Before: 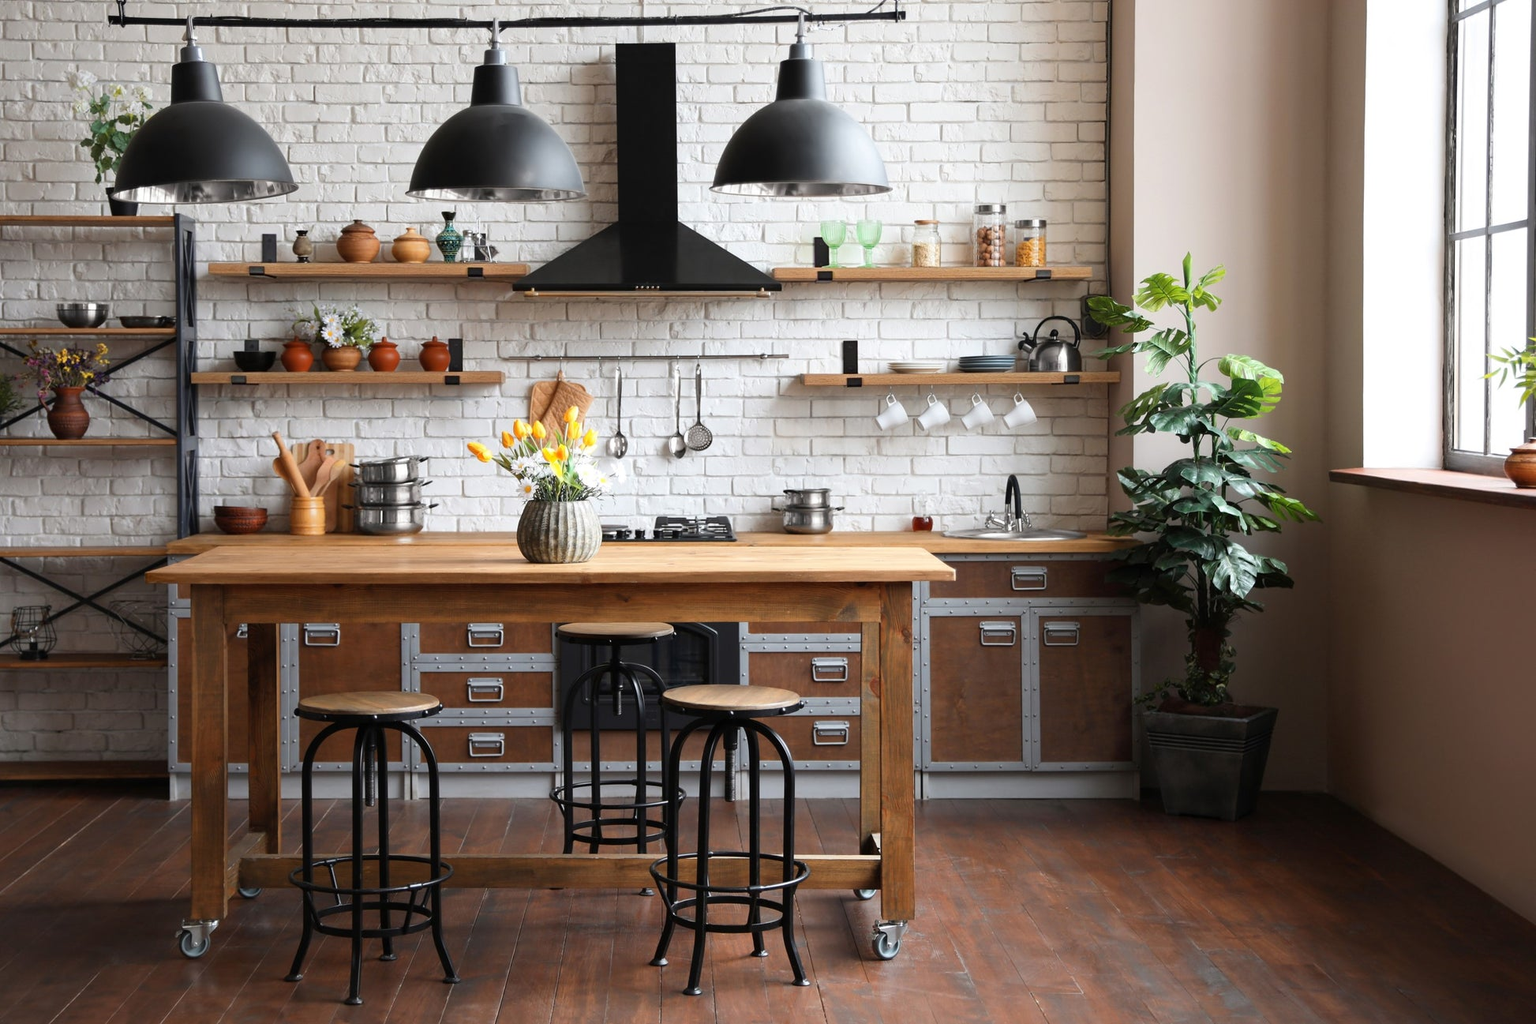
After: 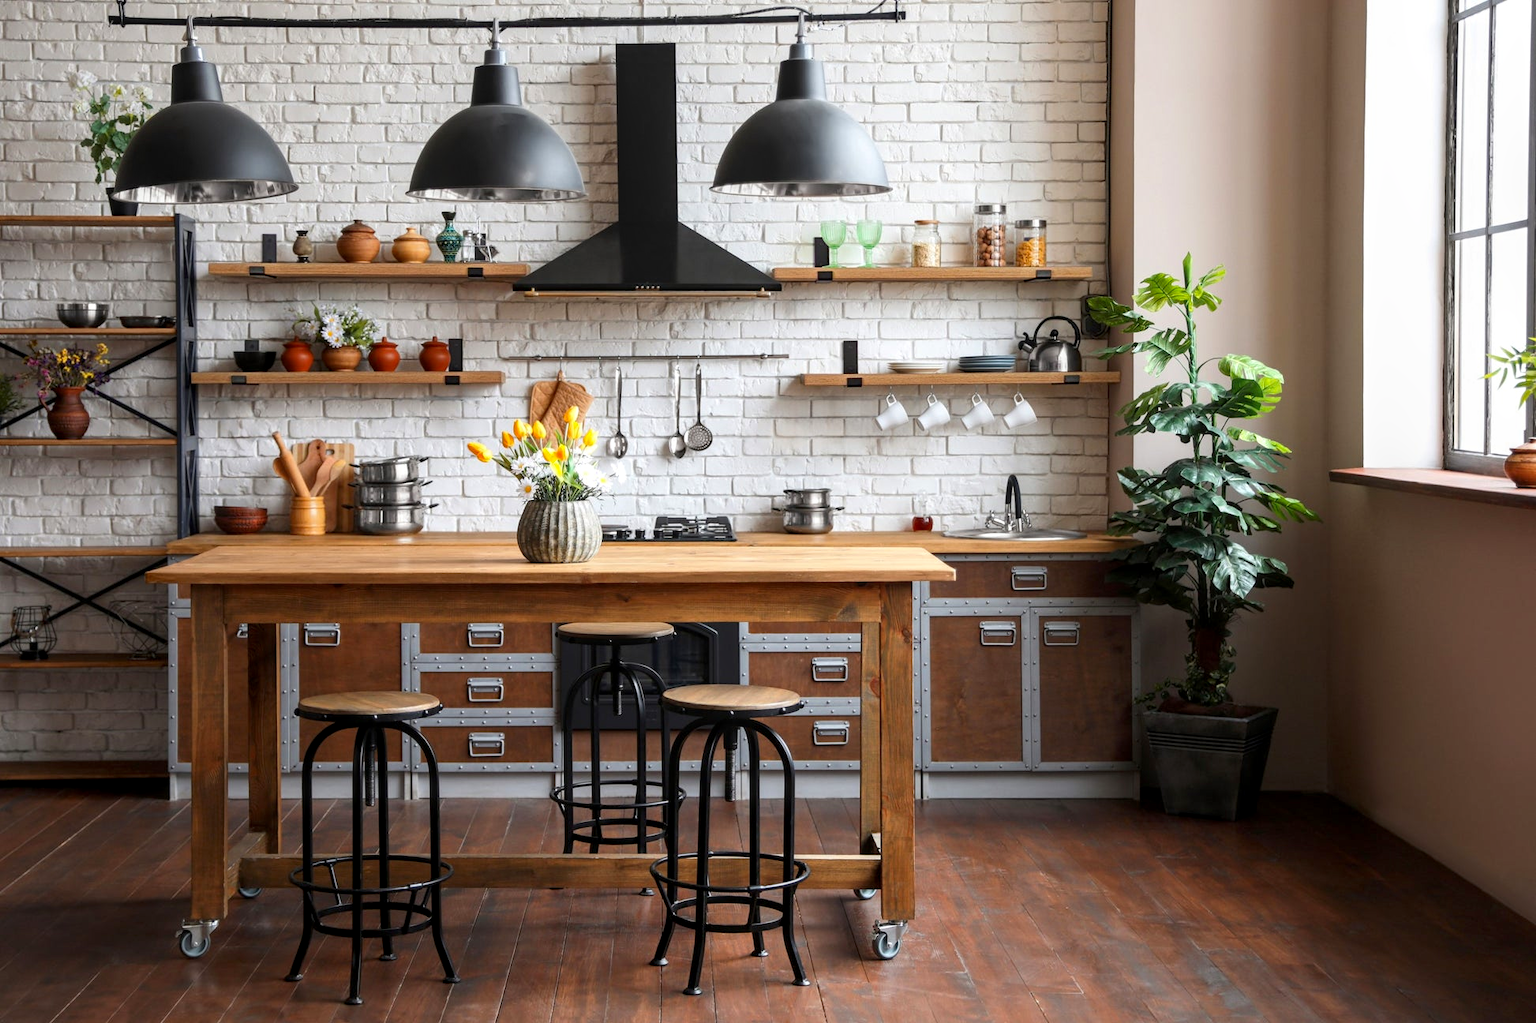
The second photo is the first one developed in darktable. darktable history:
local contrast: on, module defaults
contrast brightness saturation: contrast 0.04, saturation 0.16
